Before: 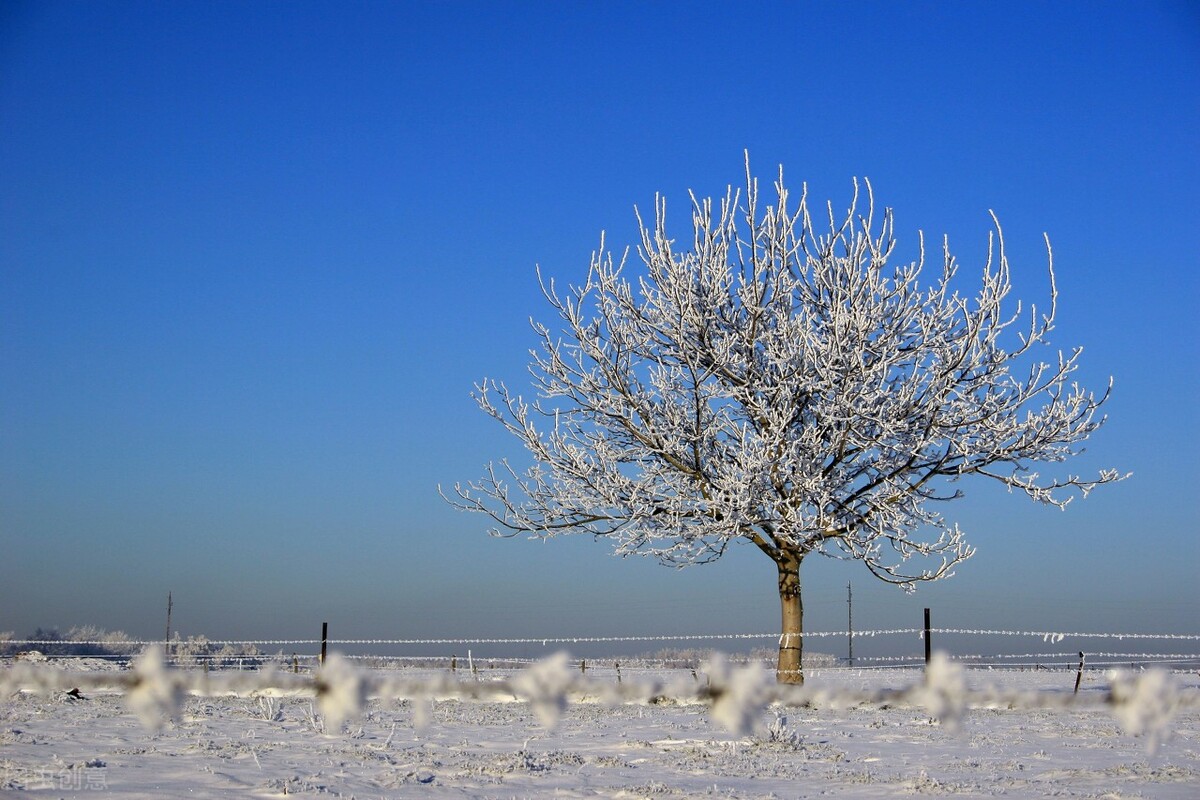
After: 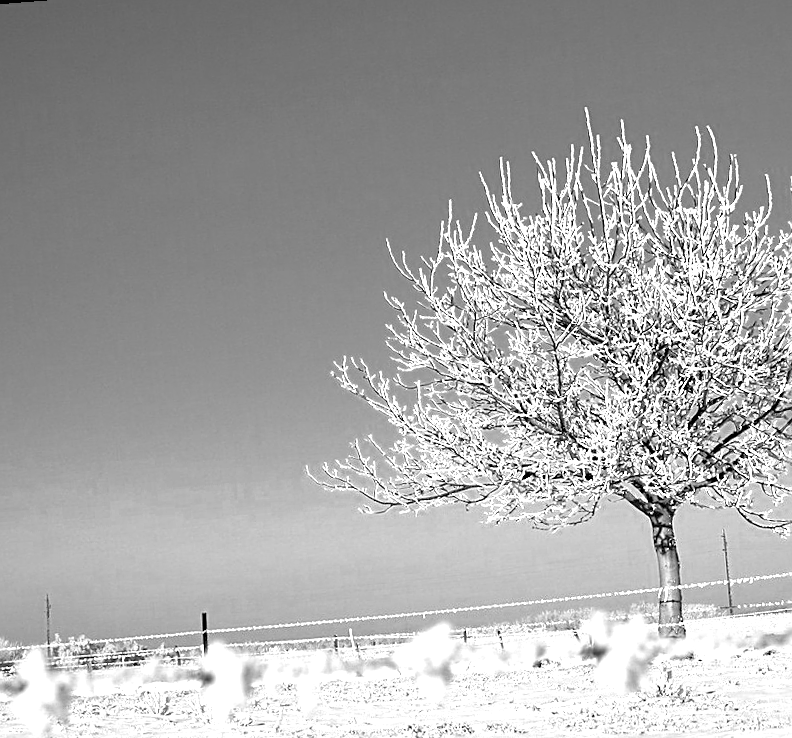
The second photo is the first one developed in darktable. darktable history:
crop and rotate: left 9.061%, right 20.142%
color correction: highlights a* 1.39, highlights b* 17.83
sharpen: on, module defaults
color zones: curves: ch0 [(0.002, 0.593) (0.143, 0.417) (0.285, 0.541) (0.455, 0.289) (0.608, 0.327) (0.727, 0.283) (0.869, 0.571) (1, 0.603)]; ch1 [(0, 0) (0.143, 0) (0.286, 0) (0.429, 0) (0.571, 0) (0.714, 0) (0.857, 0)]
rotate and perspective: rotation -4.57°, crop left 0.054, crop right 0.944, crop top 0.087, crop bottom 0.914
exposure: black level correction 0, exposure 1.45 EV, compensate exposure bias true, compensate highlight preservation false
